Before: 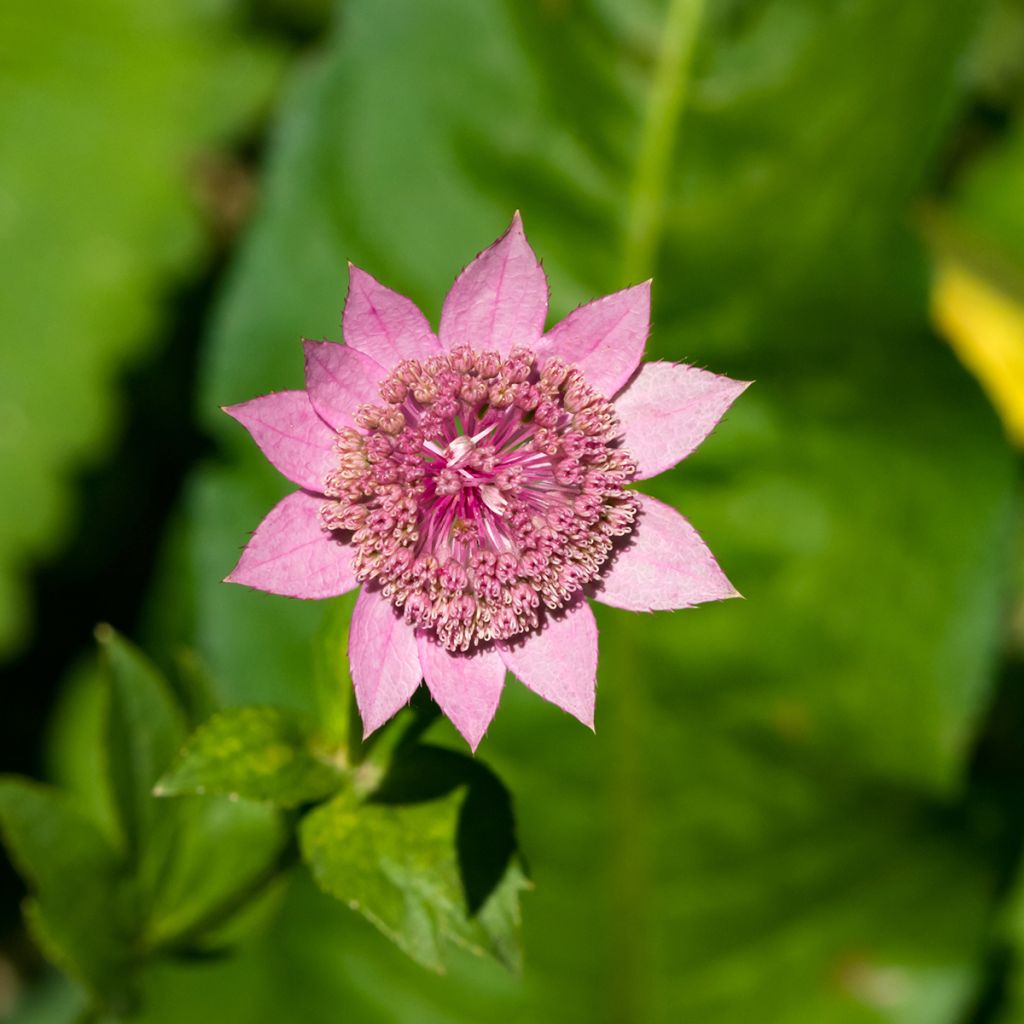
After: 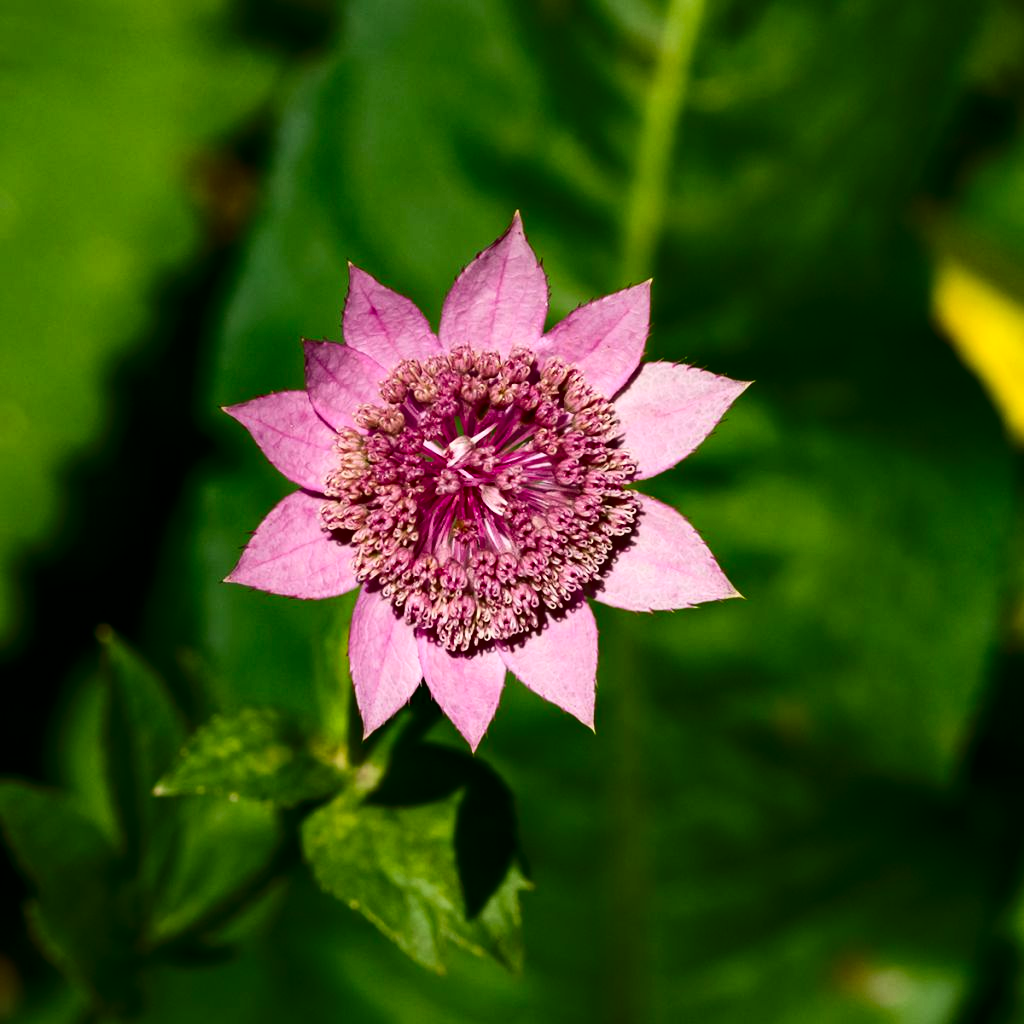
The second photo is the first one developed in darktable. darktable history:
contrast brightness saturation: contrast 0.245, brightness -0.238, saturation 0.15
